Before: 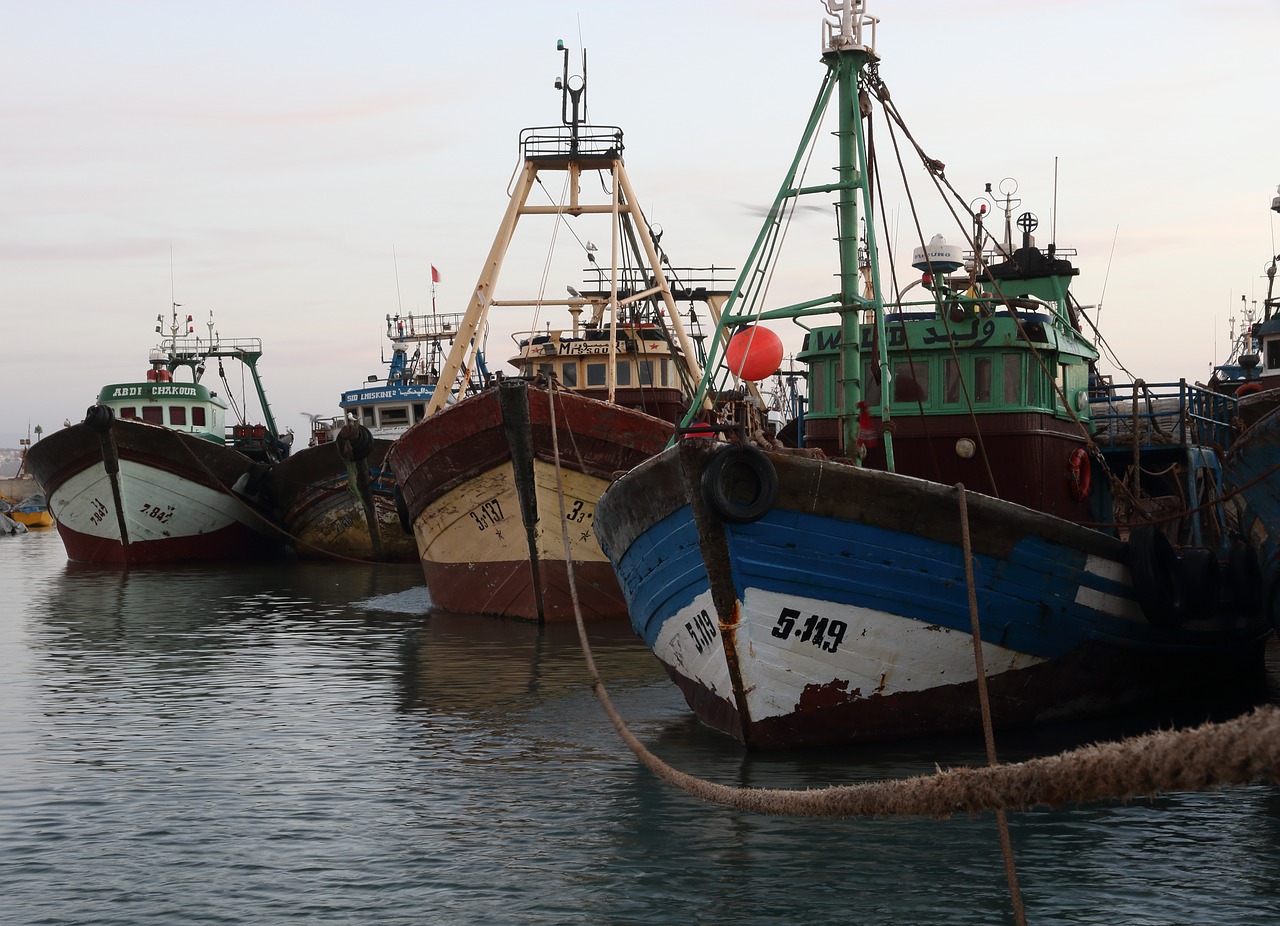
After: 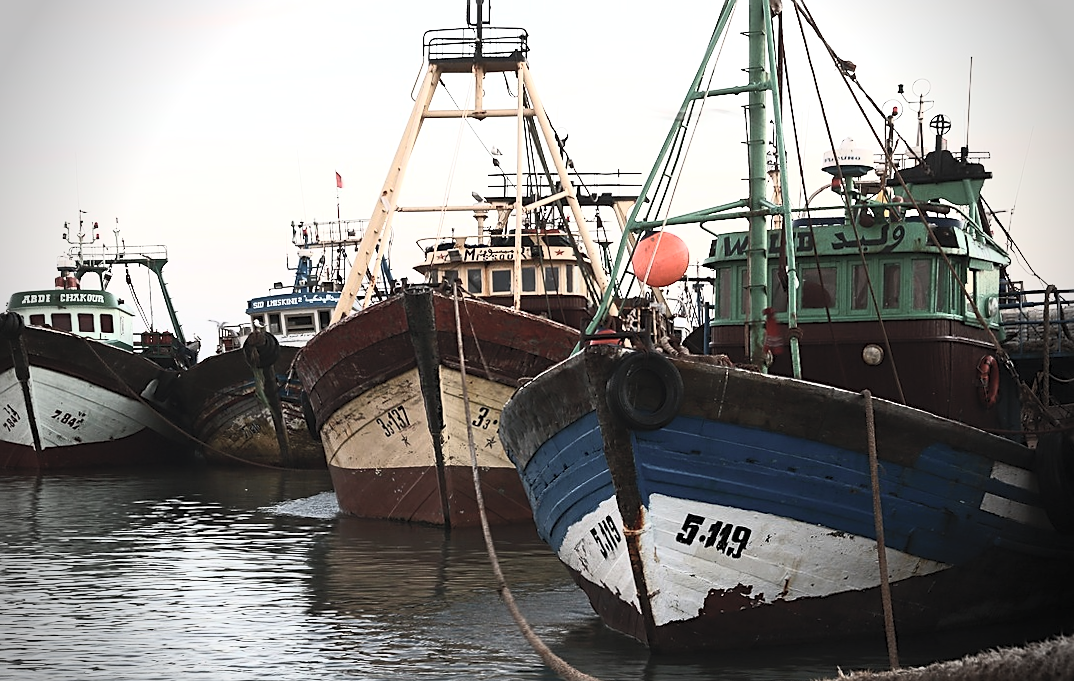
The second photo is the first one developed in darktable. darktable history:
crop: left 7.856%, top 11.836%, right 10.12%, bottom 15.387%
contrast brightness saturation: contrast 0.43, brightness 0.56, saturation -0.19
tone equalizer: -8 EV -0.417 EV, -7 EV -0.389 EV, -6 EV -0.333 EV, -5 EV -0.222 EV, -3 EV 0.222 EV, -2 EV 0.333 EV, -1 EV 0.389 EV, +0 EV 0.417 EV, edges refinement/feathering 500, mask exposure compensation -1.57 EV, preserve details no
sharpen: on, module defaults
rotate and perspective: lens shift (vertical) 0.048, lens shift (horizontal) -0.024, automatic cropping off
vignetting: fall-off radius 31.48%, brightness -0.472
